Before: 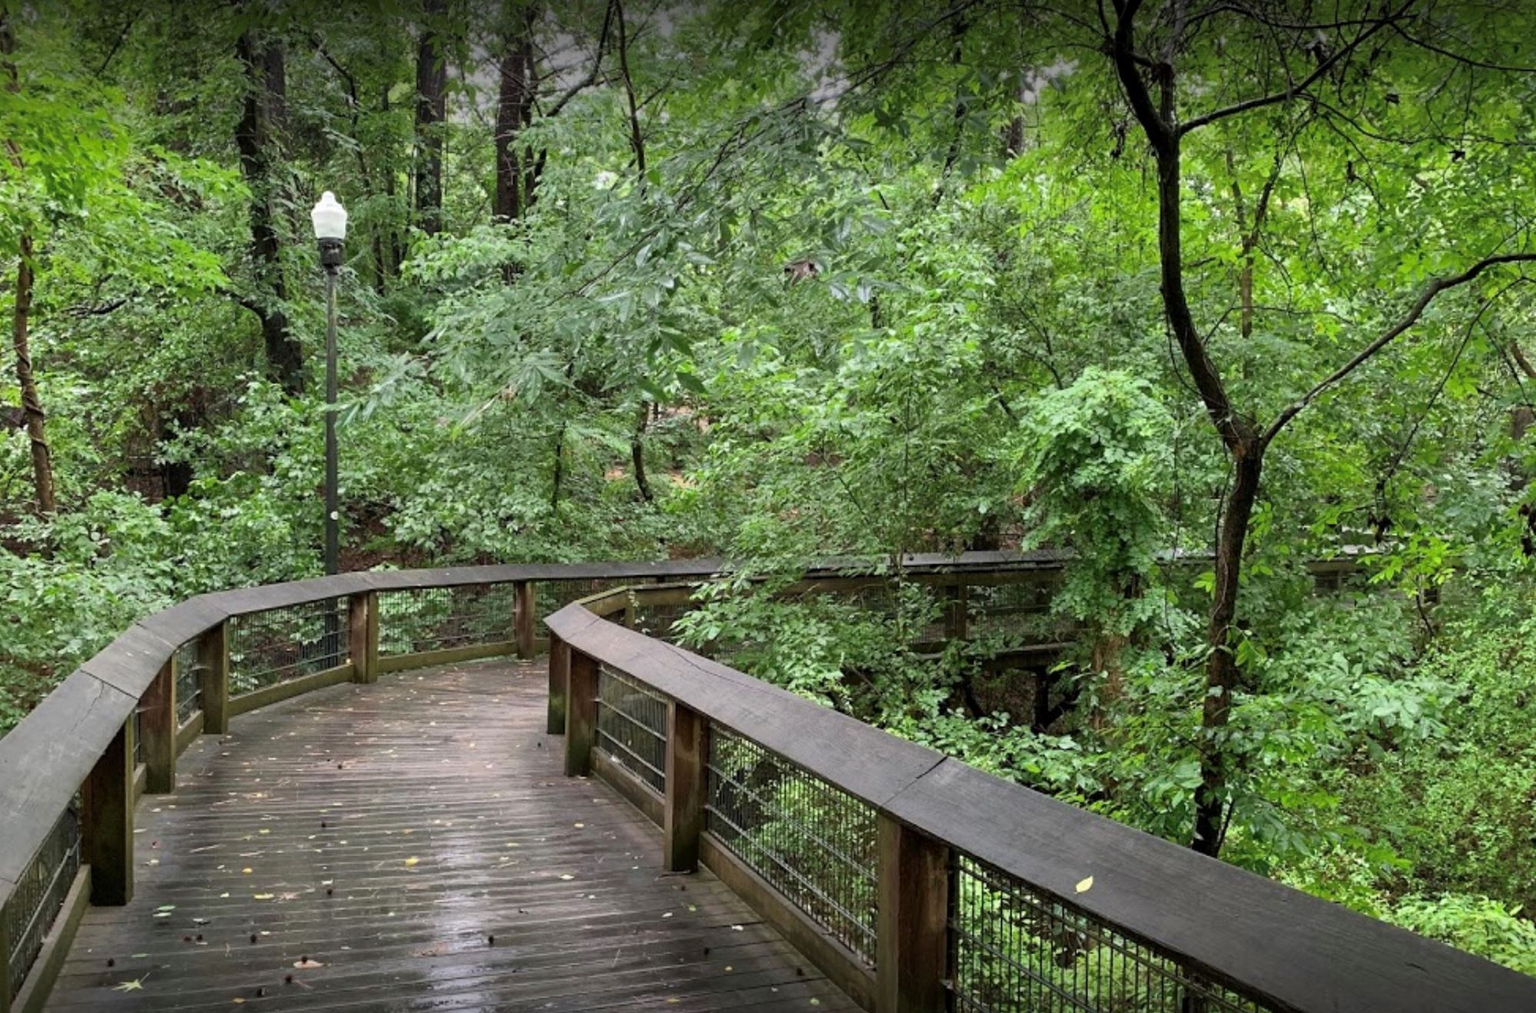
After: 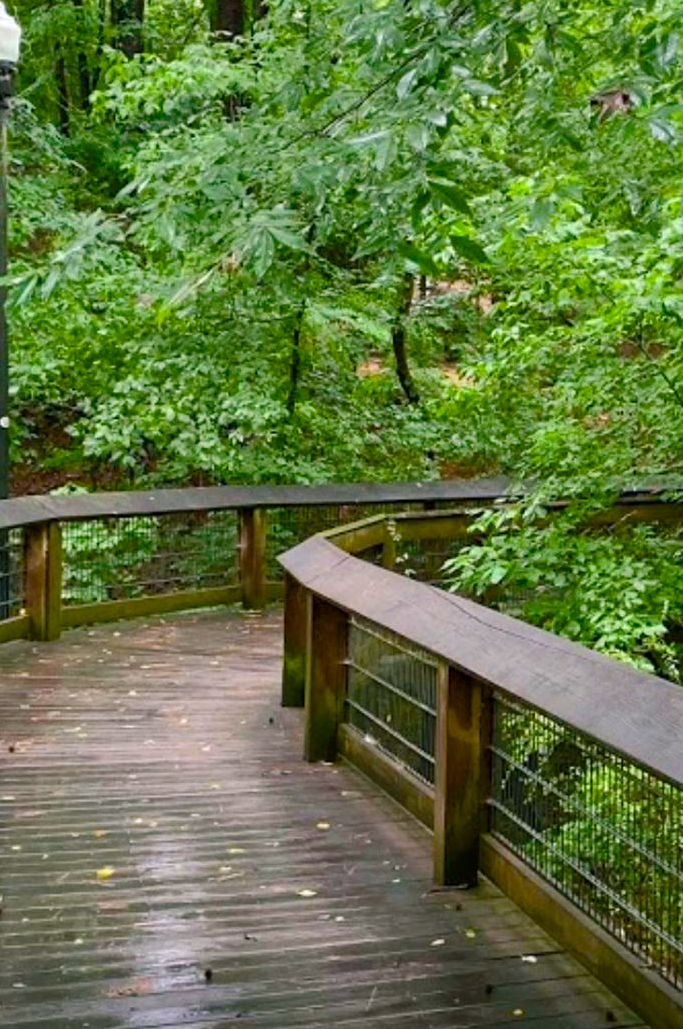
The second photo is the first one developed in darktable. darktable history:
color balance rgb: shadows lift › luminance -8.076%, shadows lift › chroma 2.244%, shadows lift › hue 163.52°, perceptual saturation grading › global saturation 20%, perceptual saturation grading › highlights -25.405%, perceptual saturation grading › shadows 49.698%, global vibrance 50.616%
crop and rotate: left 21.586%, top 18.943%, right 44.242%, bottom 2.98%
tone equalizer: edges refinement/feathering 500, mask exposure compensation -1.57 EV, preserve details no
